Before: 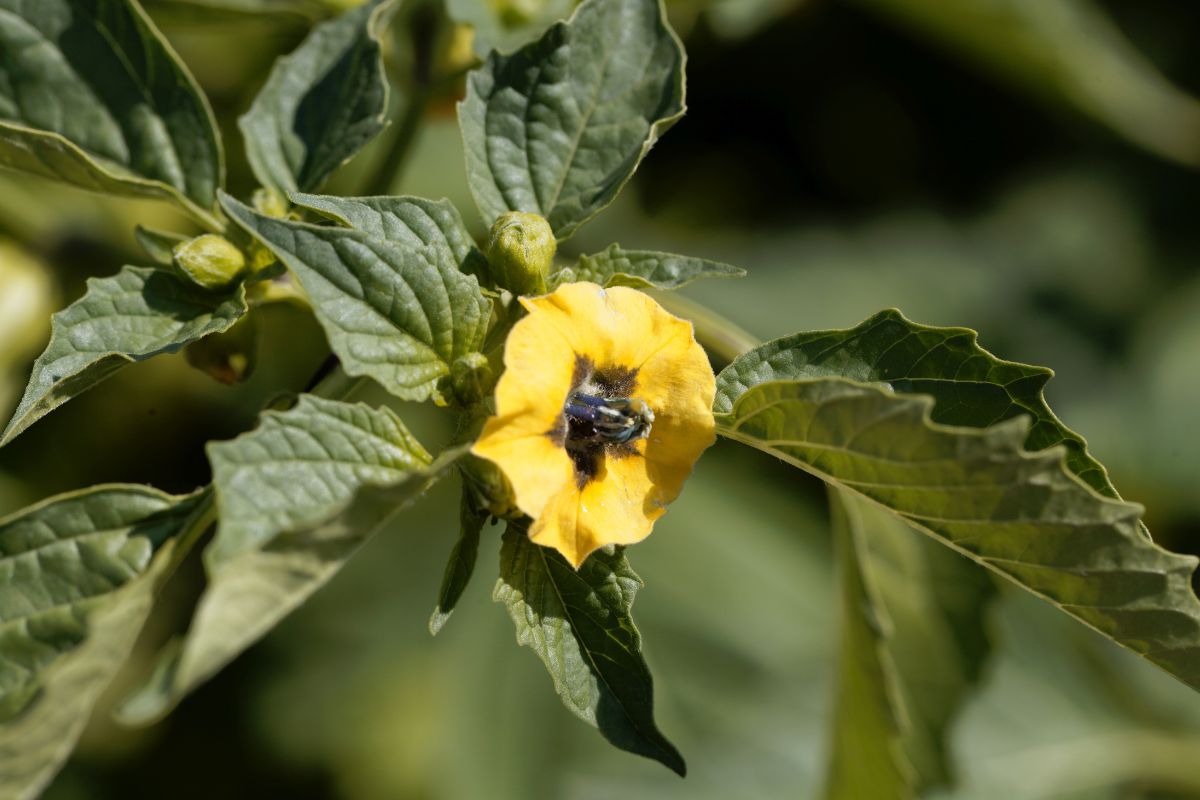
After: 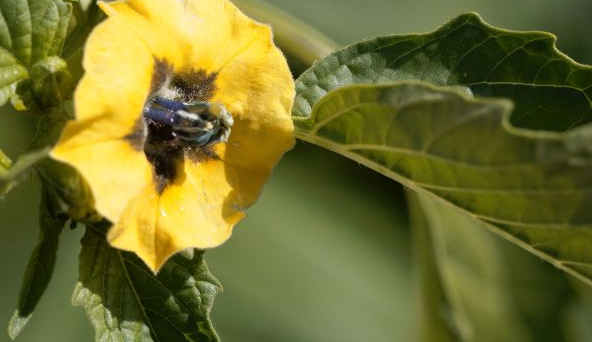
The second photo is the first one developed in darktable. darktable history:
crop: left 35.142%, top 37.087%, right 14.862%, bottom 20.048%
shadows and highlights: radius 93.56, shadows -15.54, white point adjustment 0.216, highlights 32.94, compress 48.29%, soften with gaussian
